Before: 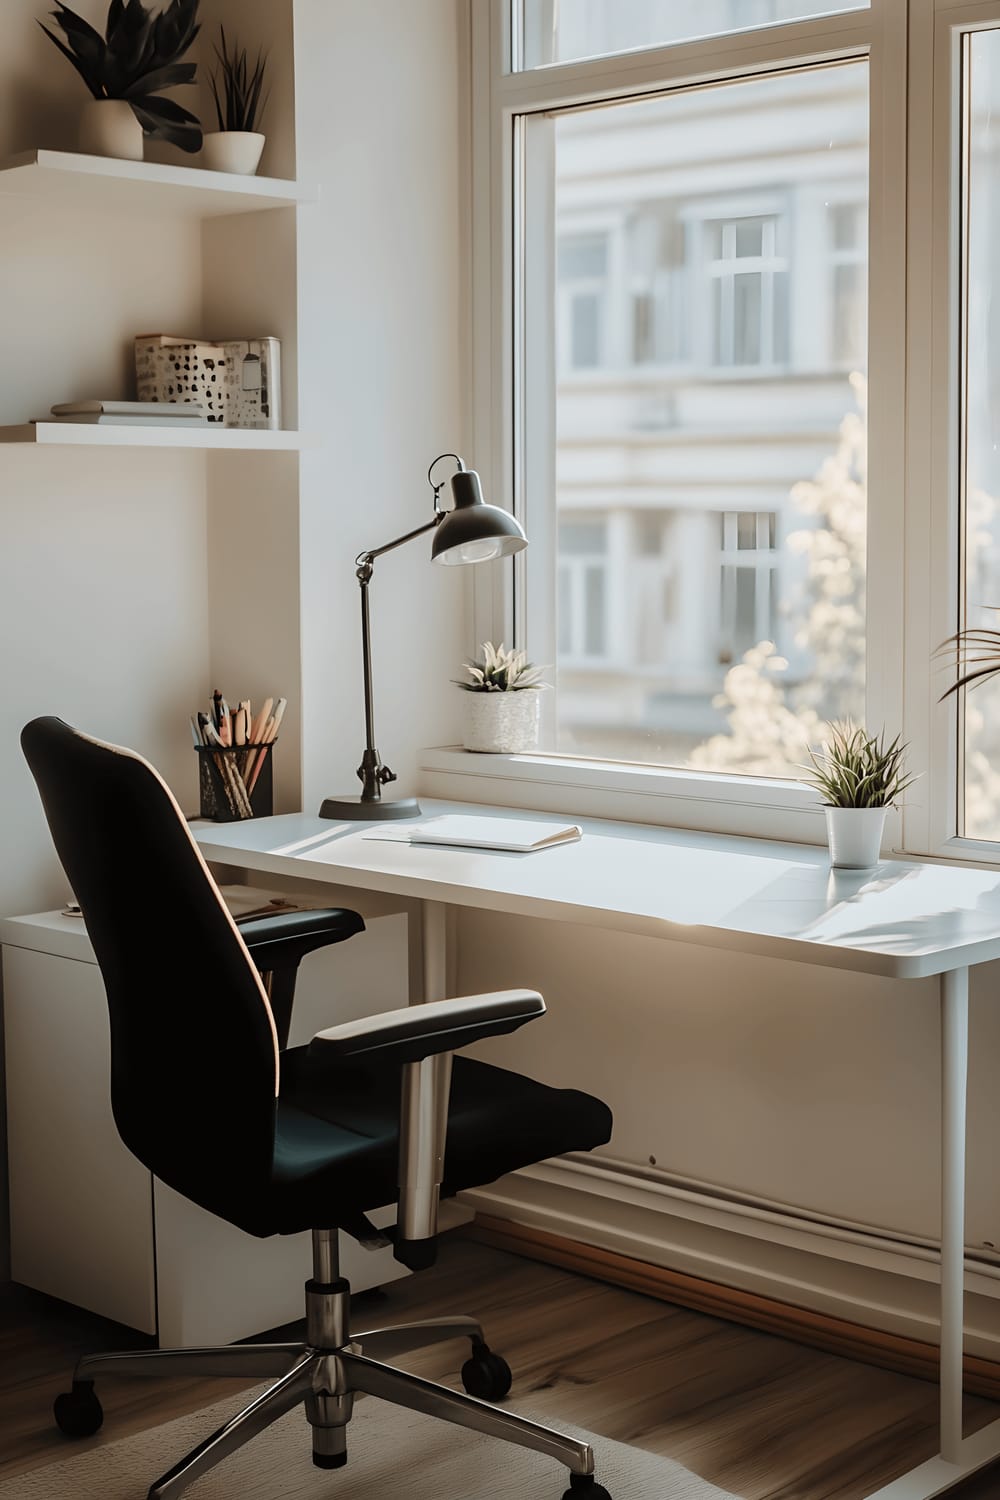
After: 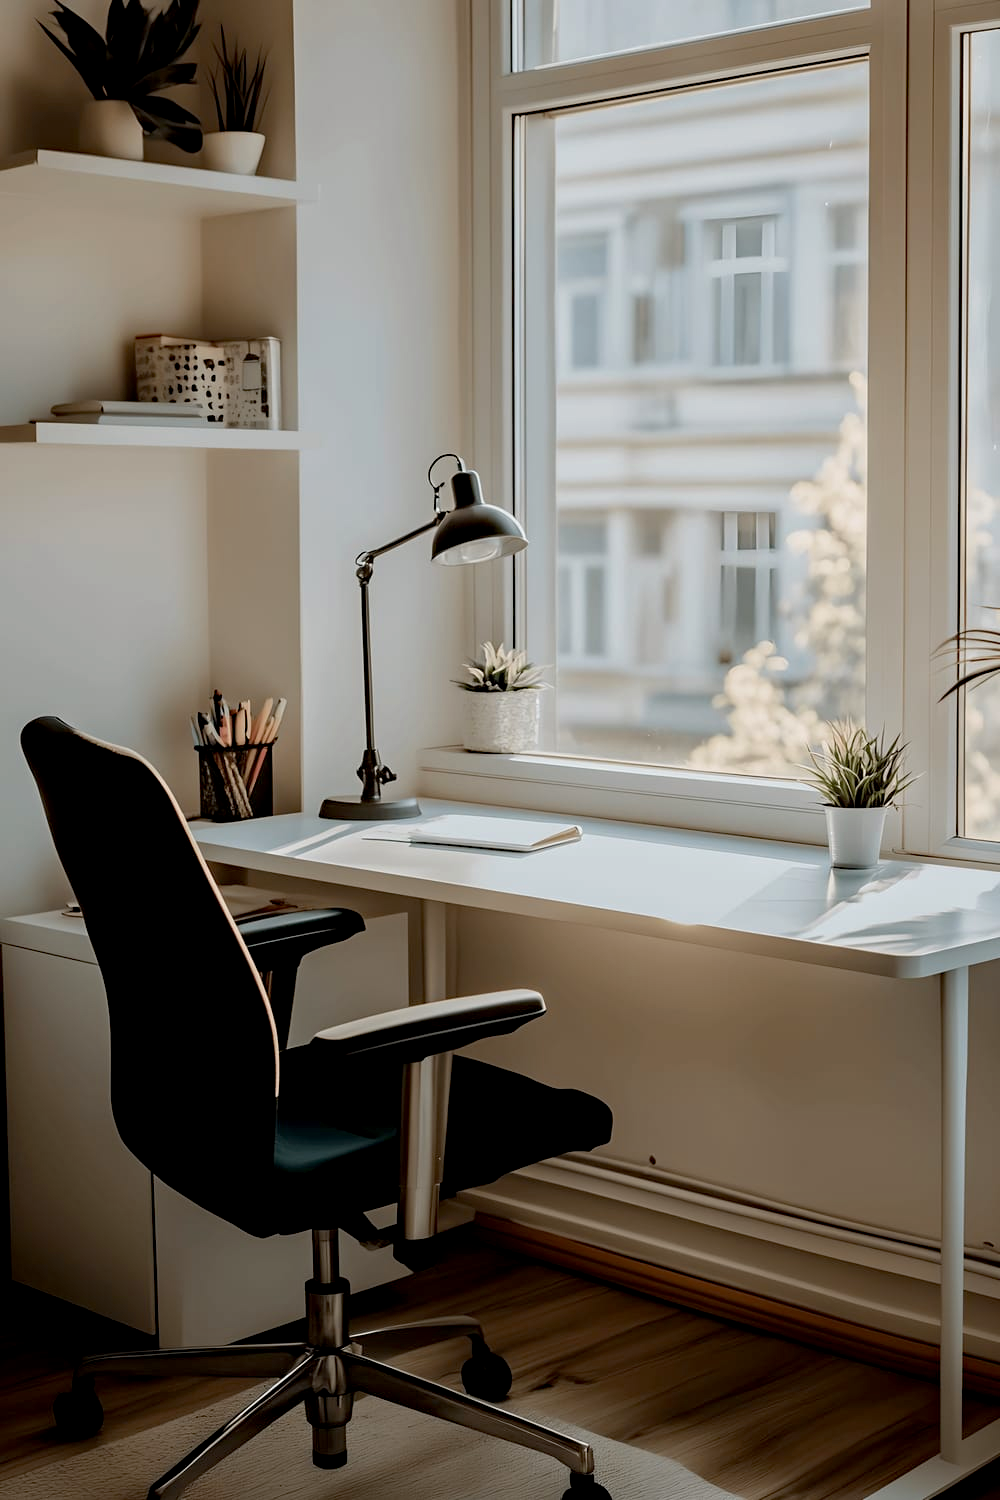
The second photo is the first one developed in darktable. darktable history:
haze removal: compatibility mode true, adaptive false
exposure: black level correction 0.009, exposure -0.159 EV, compensate highlight preservation false
